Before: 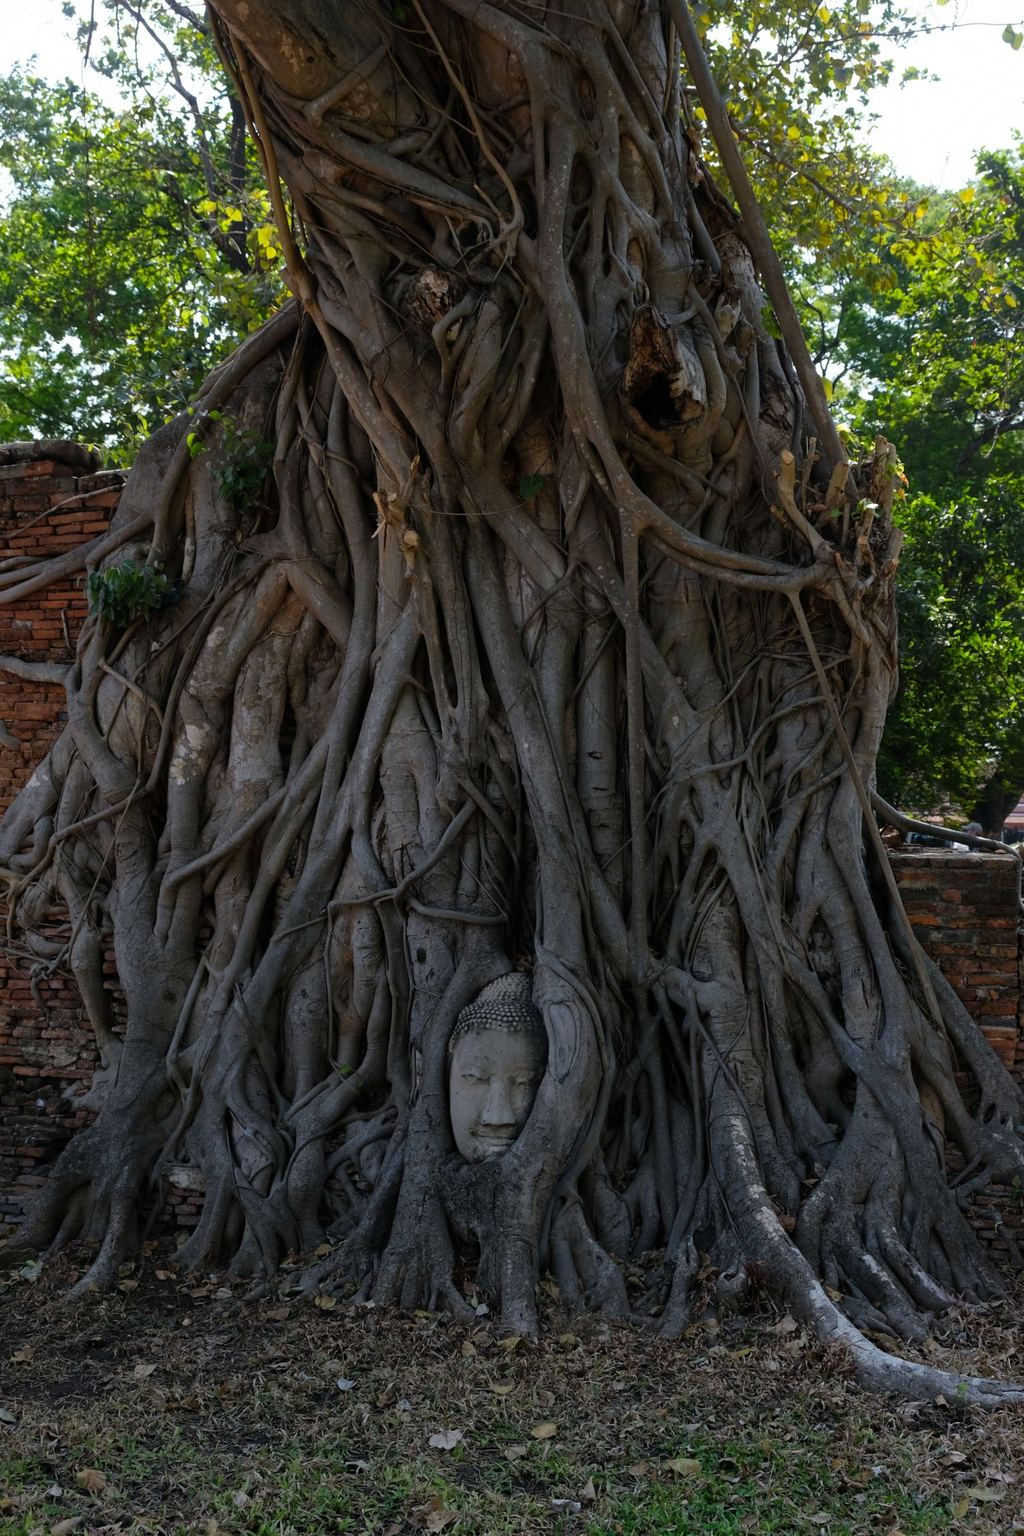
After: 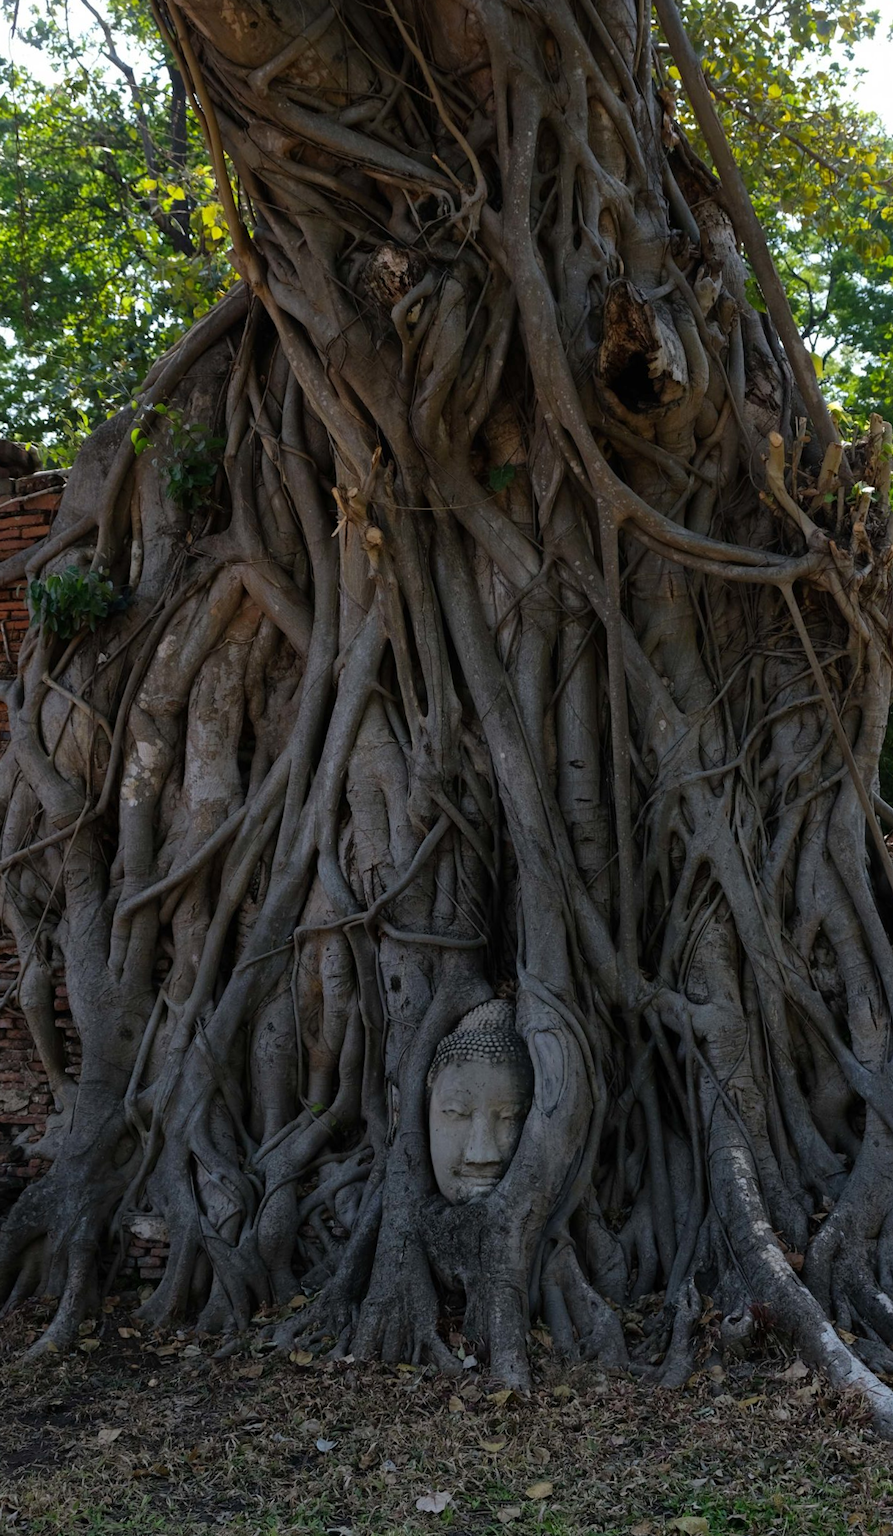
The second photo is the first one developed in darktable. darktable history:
crop and rotate: angle 1.34°, left 4.106%, top 1.104%, right 11.766%, bottom 2.494%
